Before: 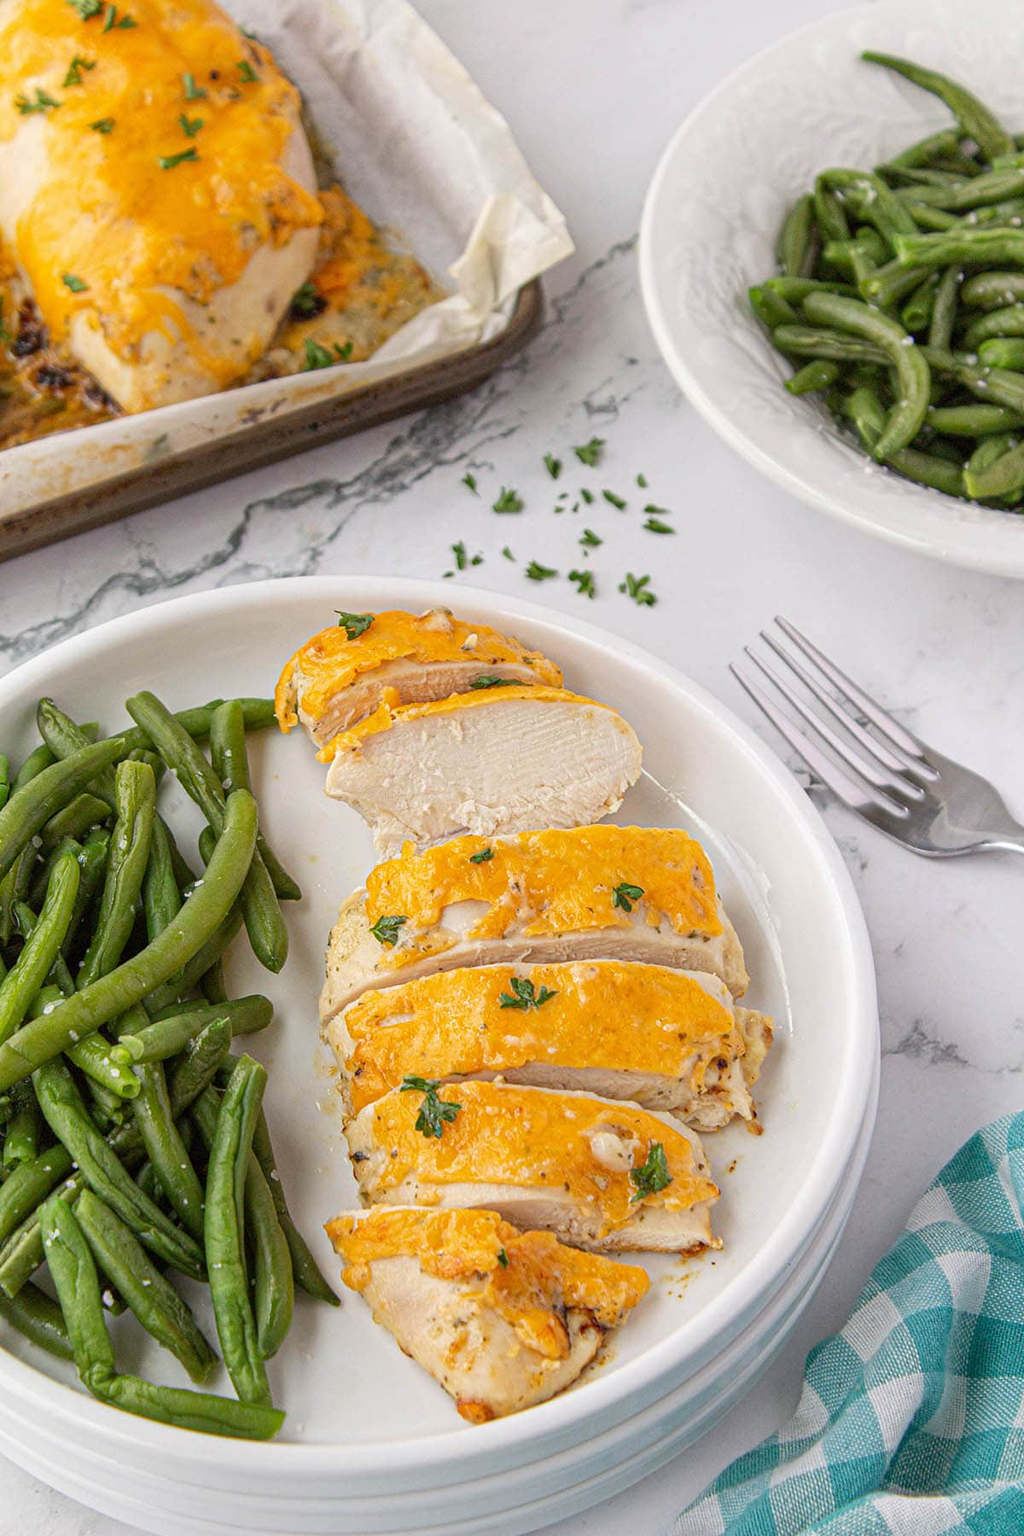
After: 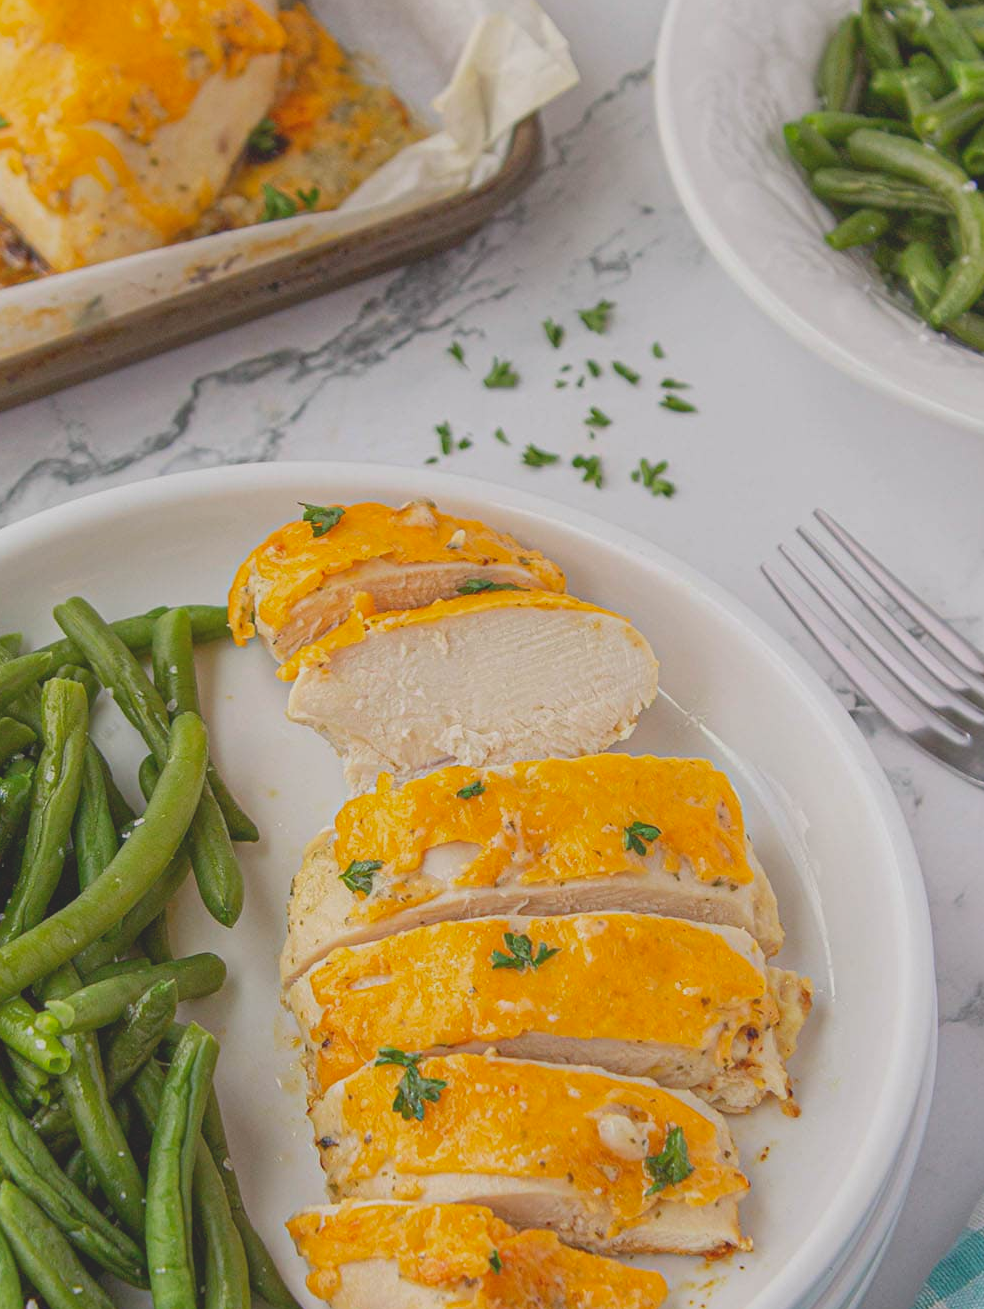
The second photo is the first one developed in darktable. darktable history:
contrast brightness saturation: contrast -0.28
crop: left 7.856%, top 11.836%, right 10.12%, bottom 15.387%
